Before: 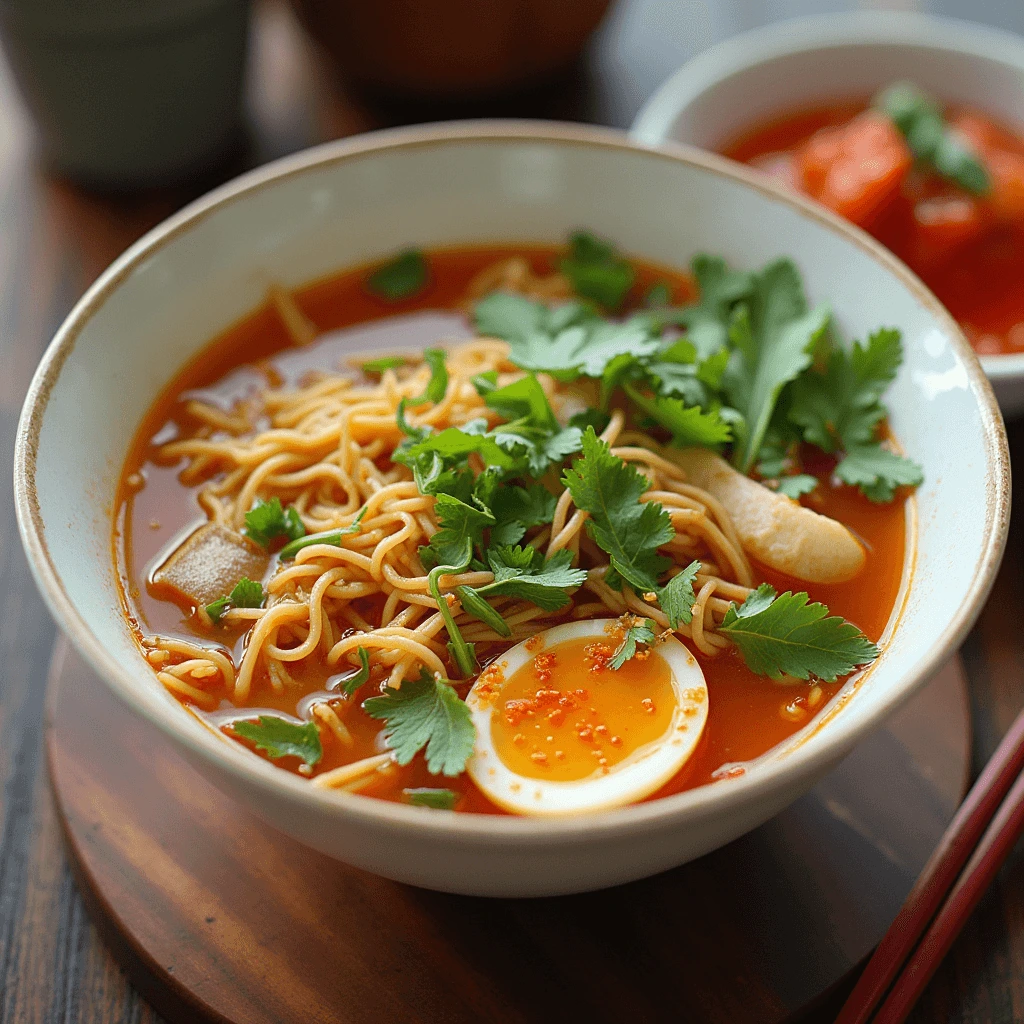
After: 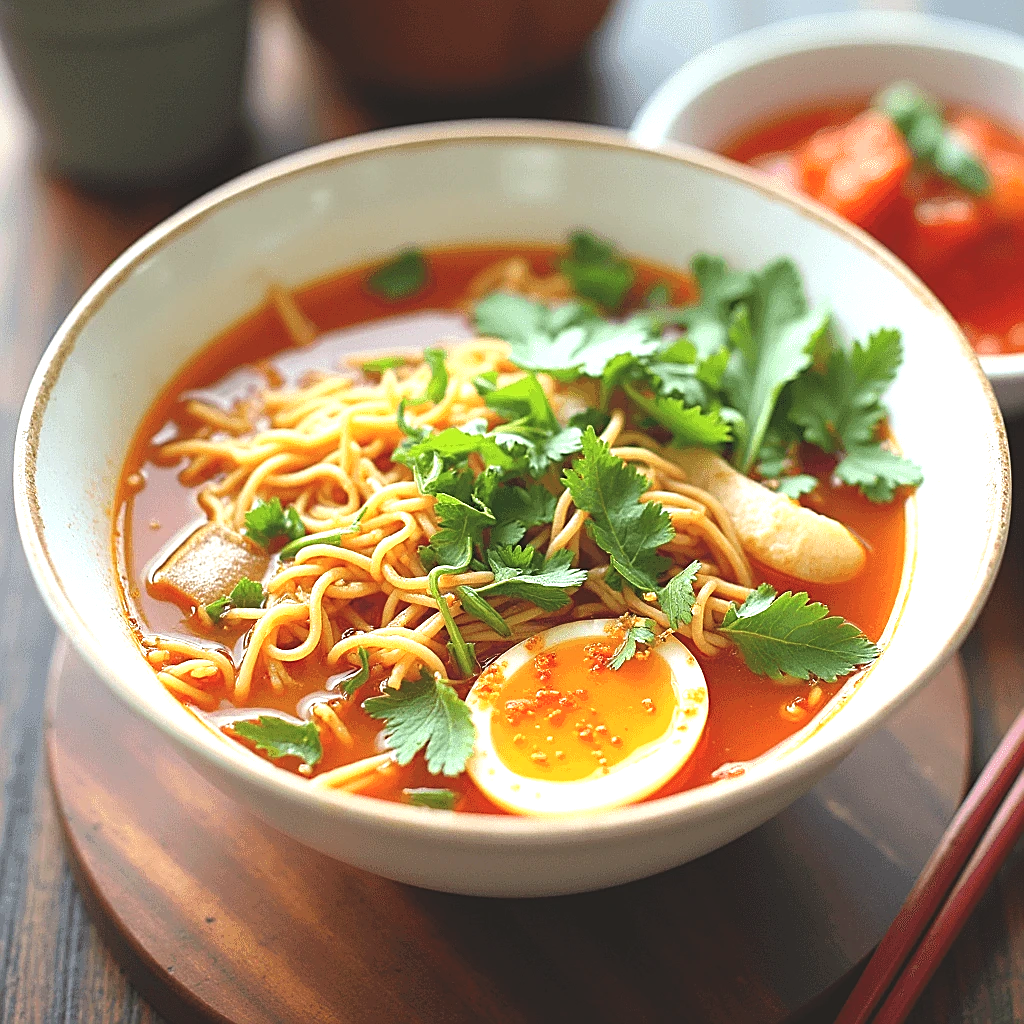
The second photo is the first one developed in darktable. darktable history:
exposure: black level correction -0.006, exposure 1 EV, compensate highlight preservation false
sharpen: on, module defaults
